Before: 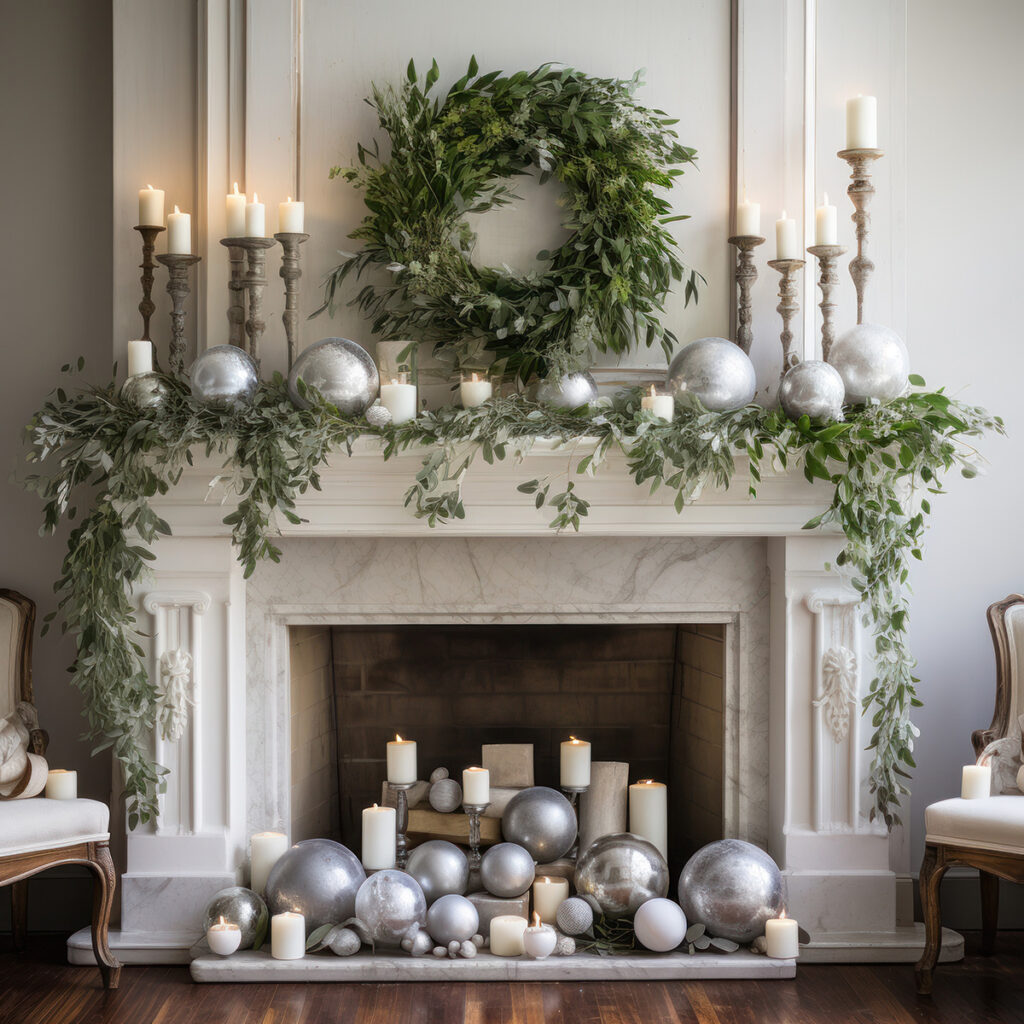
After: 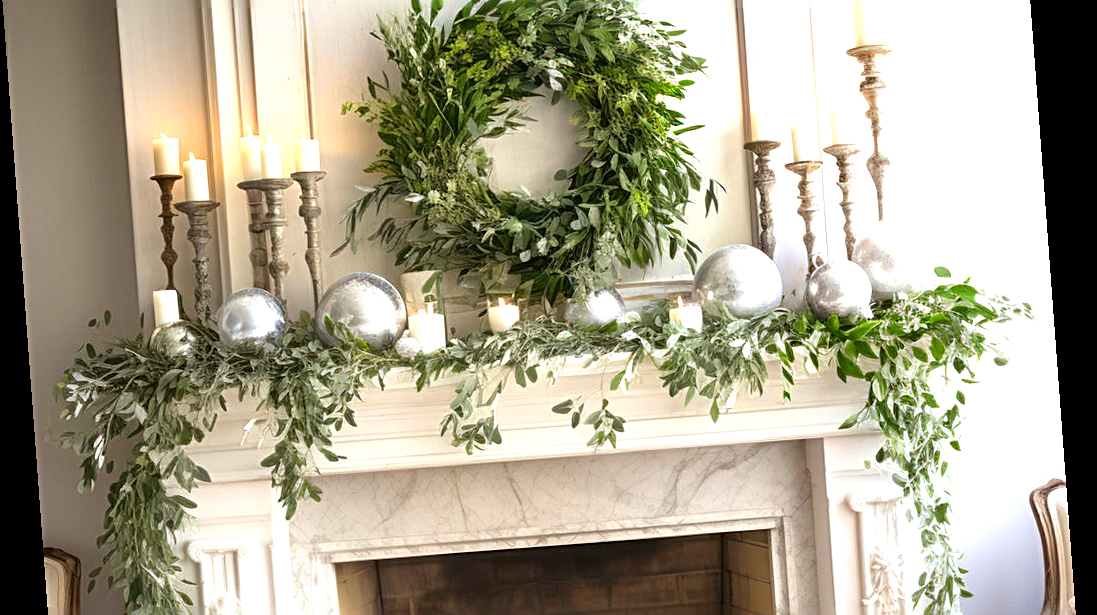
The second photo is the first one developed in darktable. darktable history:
sharpen: radius 3.119
exposure: exposure 1 EV, compensate highlight preservation false
color correction: saturation 1.34
rotate and perspective: rotation -4.25°, automatic cropping off
crop and rotate: top 10.605%, bottom 33.274%
local contrast: mode bilateral grid, contrast 10, coarseness 25, detail 115%, midtone range 0.2
